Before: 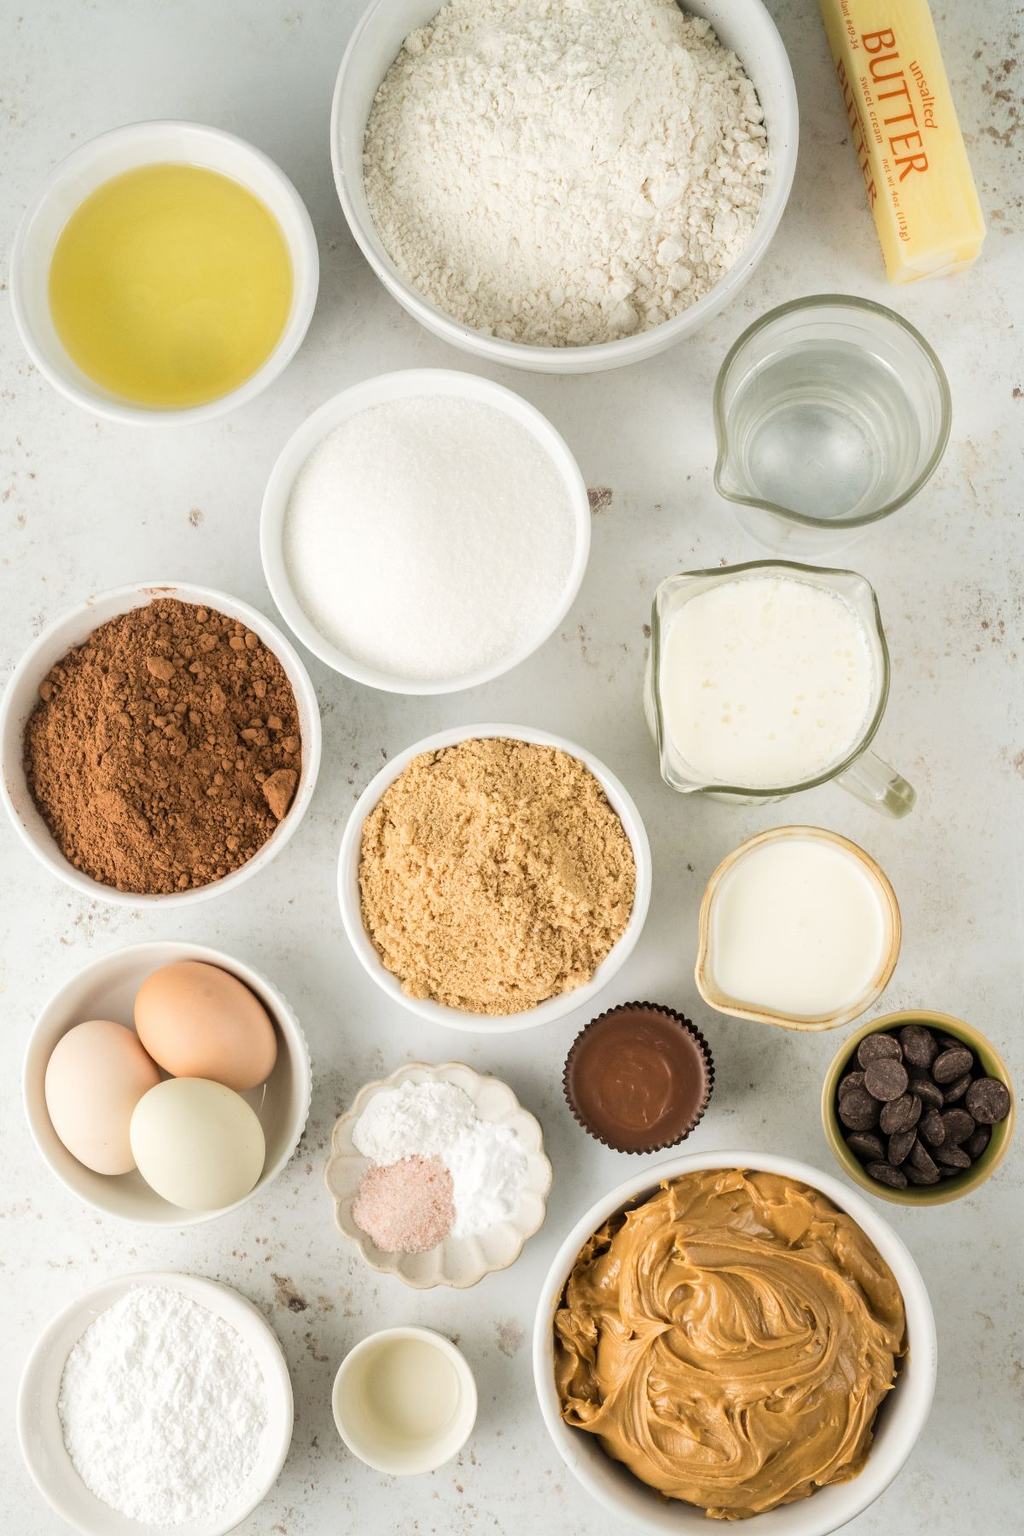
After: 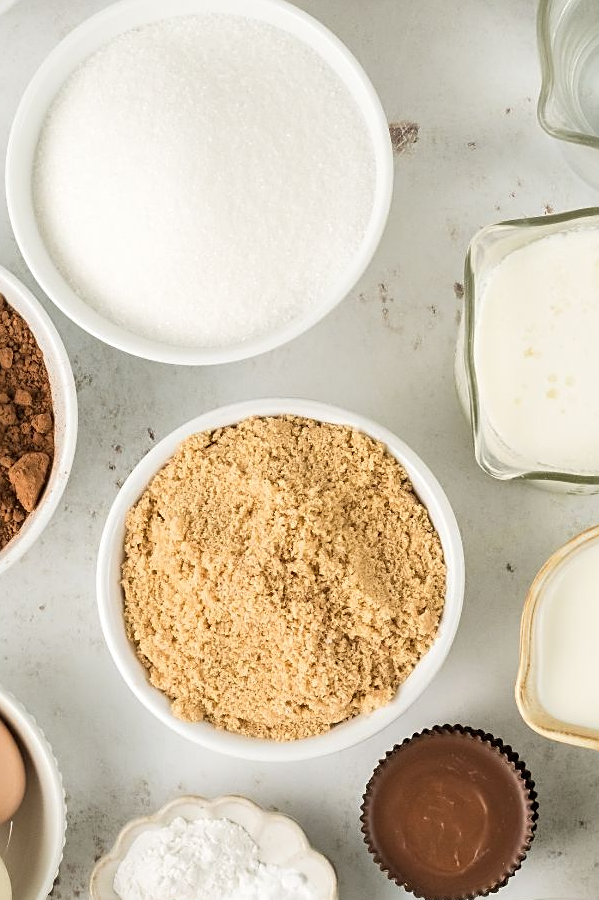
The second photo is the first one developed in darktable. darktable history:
sharpen: on, module defaults
crop: left 25%, top 25%, right 25%, bottom 25%
tone equalizer: on, module defaults
